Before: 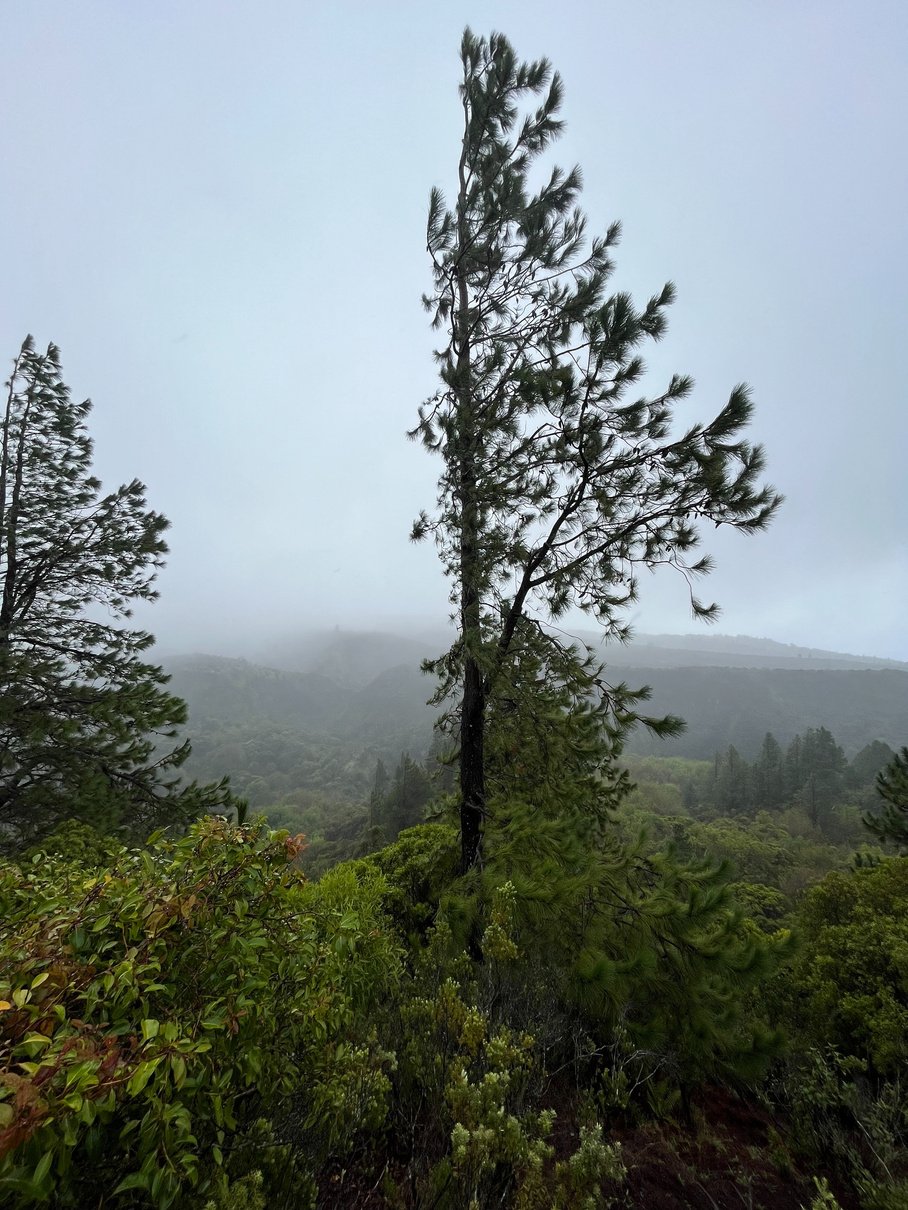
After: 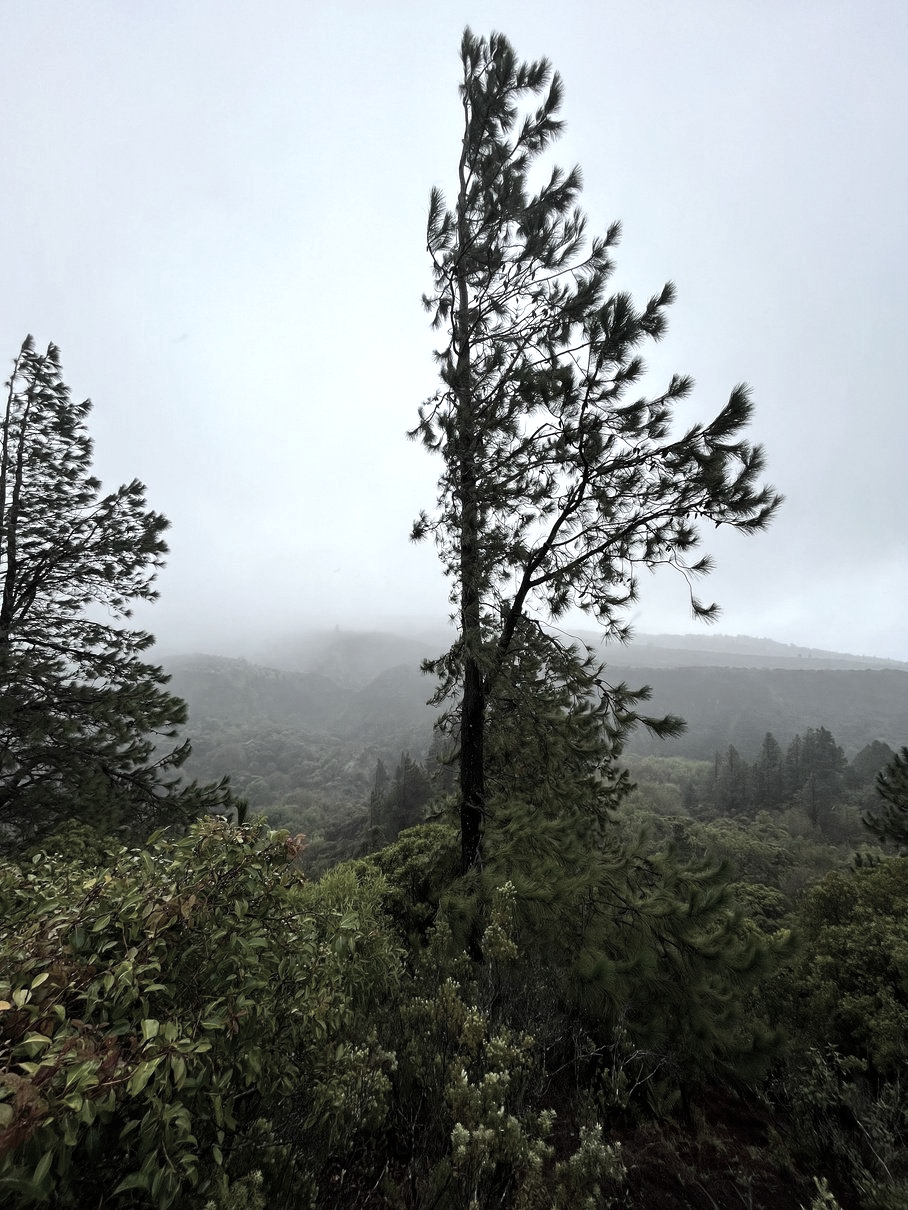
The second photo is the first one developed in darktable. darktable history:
color correction: saturation 0.5
tone equalizer: -8 EV -0.417 EV, -7 EV -0.389 EV, -6 EV -0.333 EV, -5 EV -0.222 EV, -3 EV 0.222 EV, -2 EV 0.333 EV, -1 EV 0.389 EV, +0 EV 0.417 EV, edges refinement/feathering 500, mask exposure compensation -1.57 EV, preserve details no
